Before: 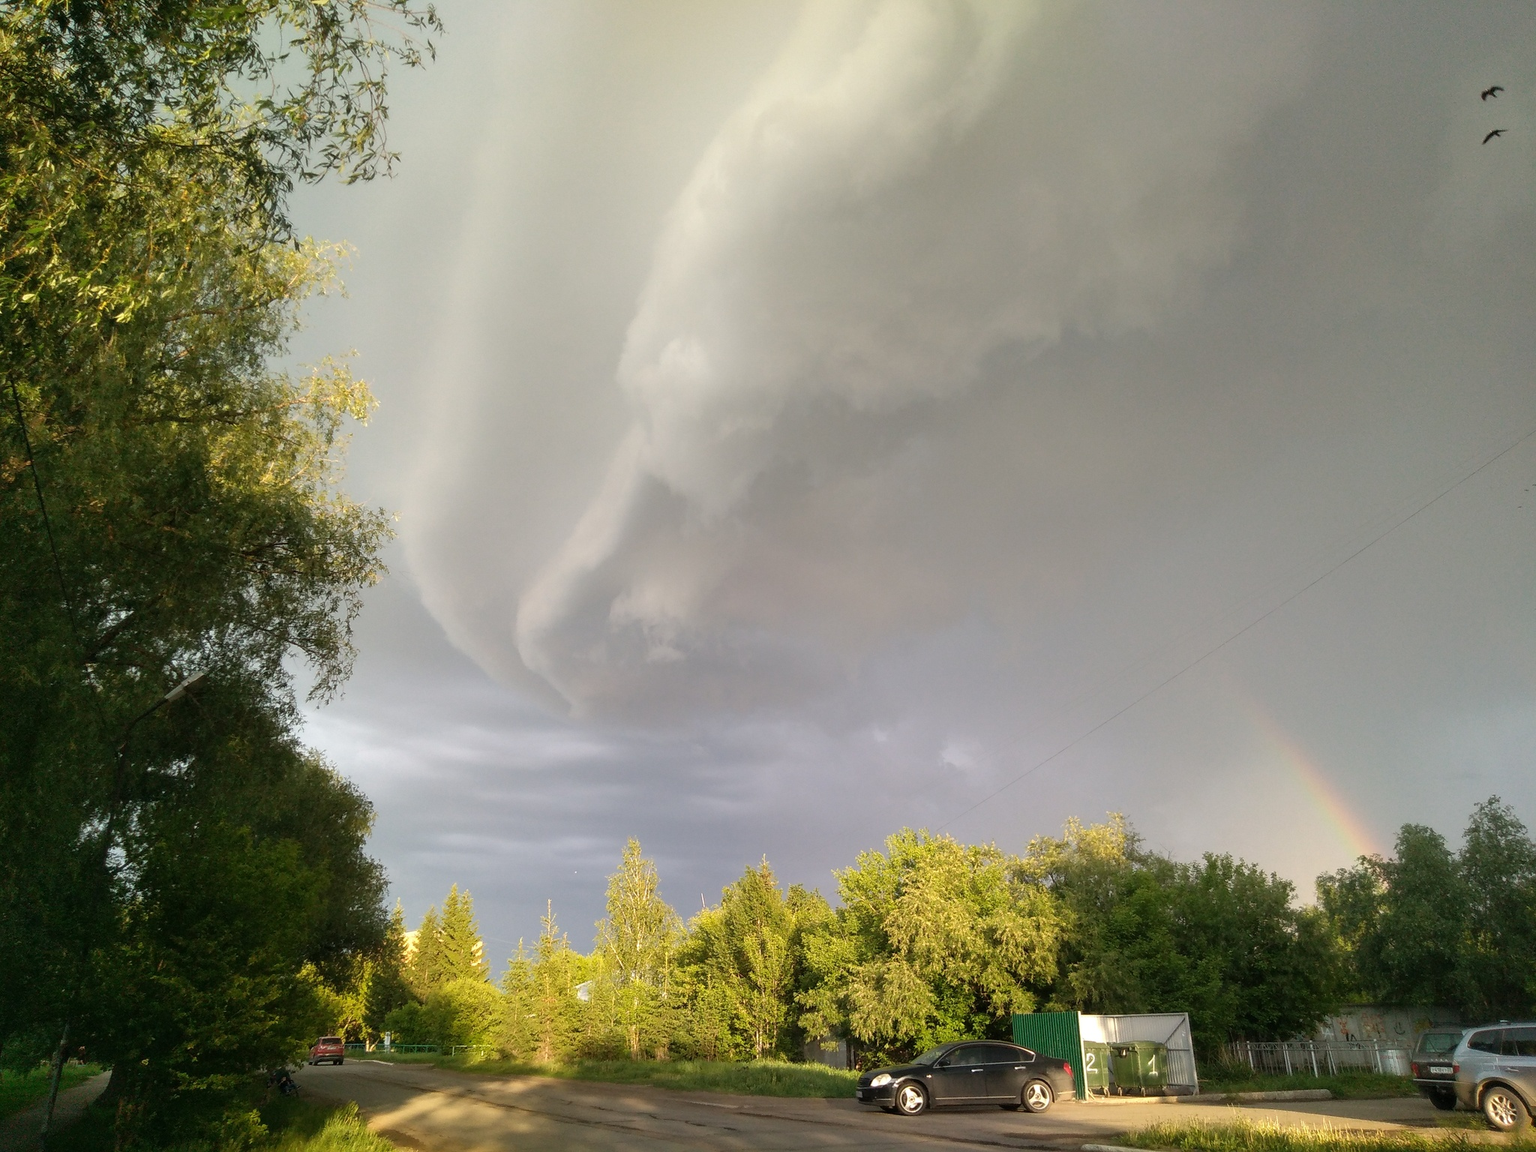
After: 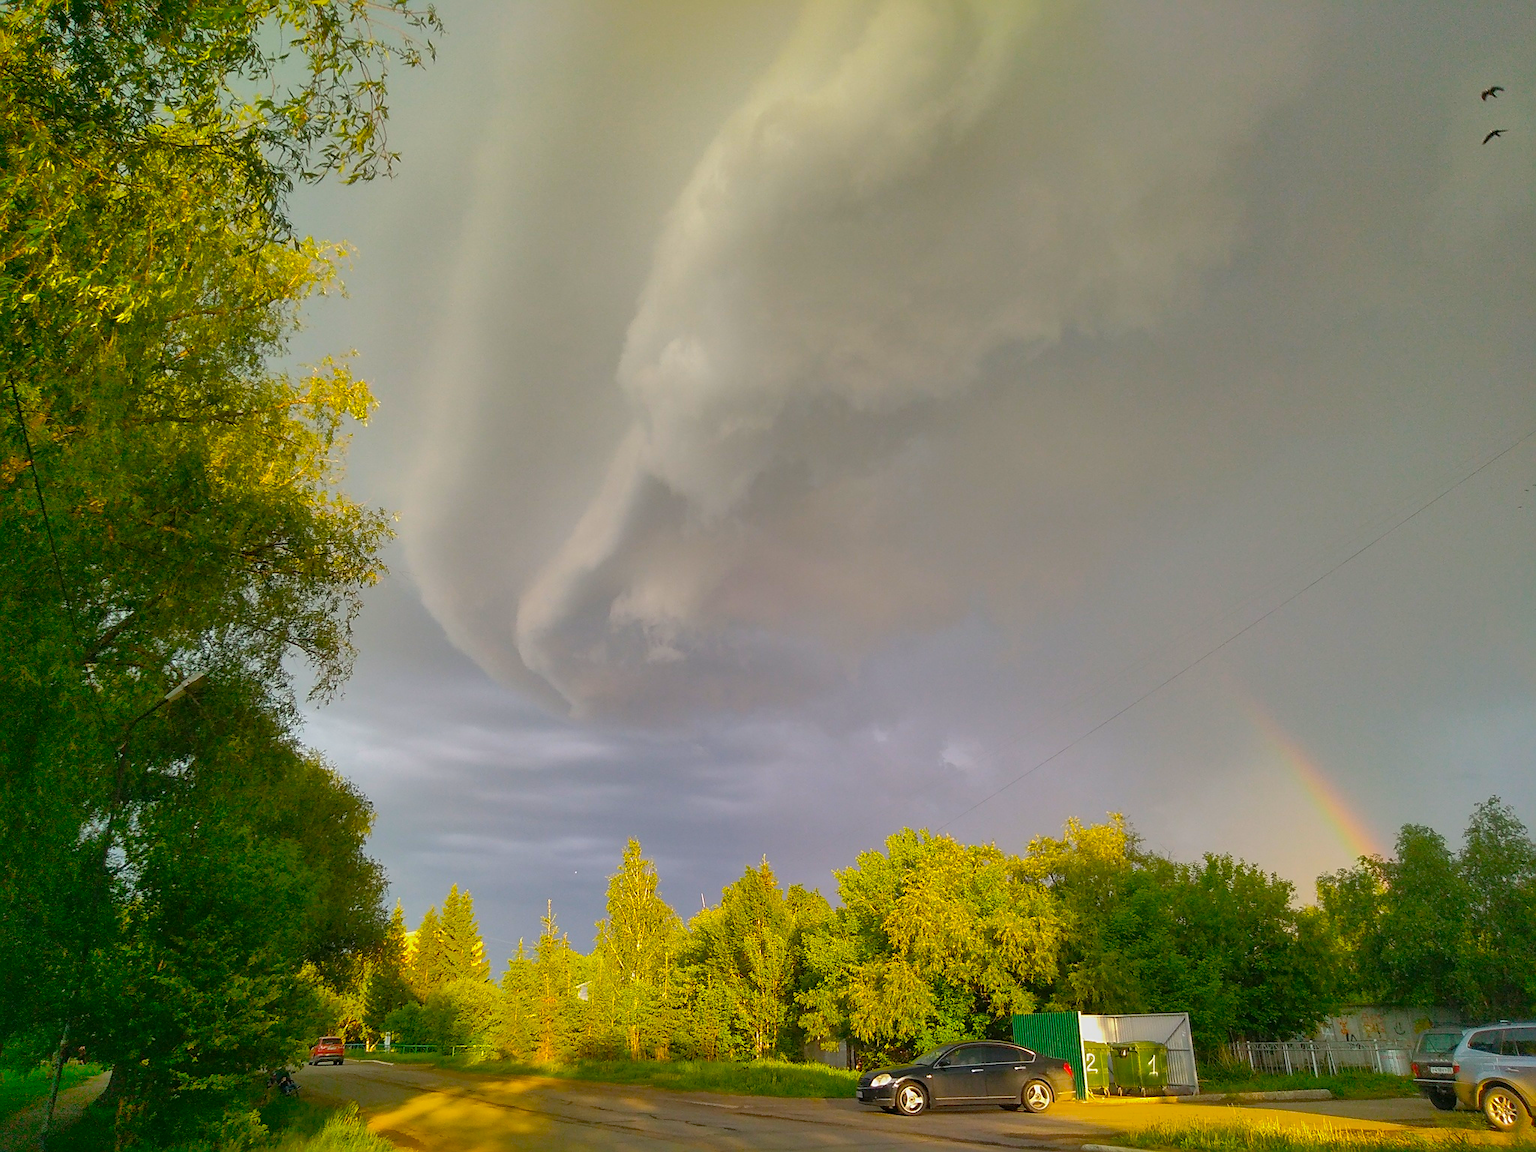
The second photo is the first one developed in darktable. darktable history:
shadows and highlights: highlights -60
color balance: input saturation 134.34%, contrast -10.04%, contrast fulcrum 19.67%, output saturation 133.51%
sharpen: on, module defaults
